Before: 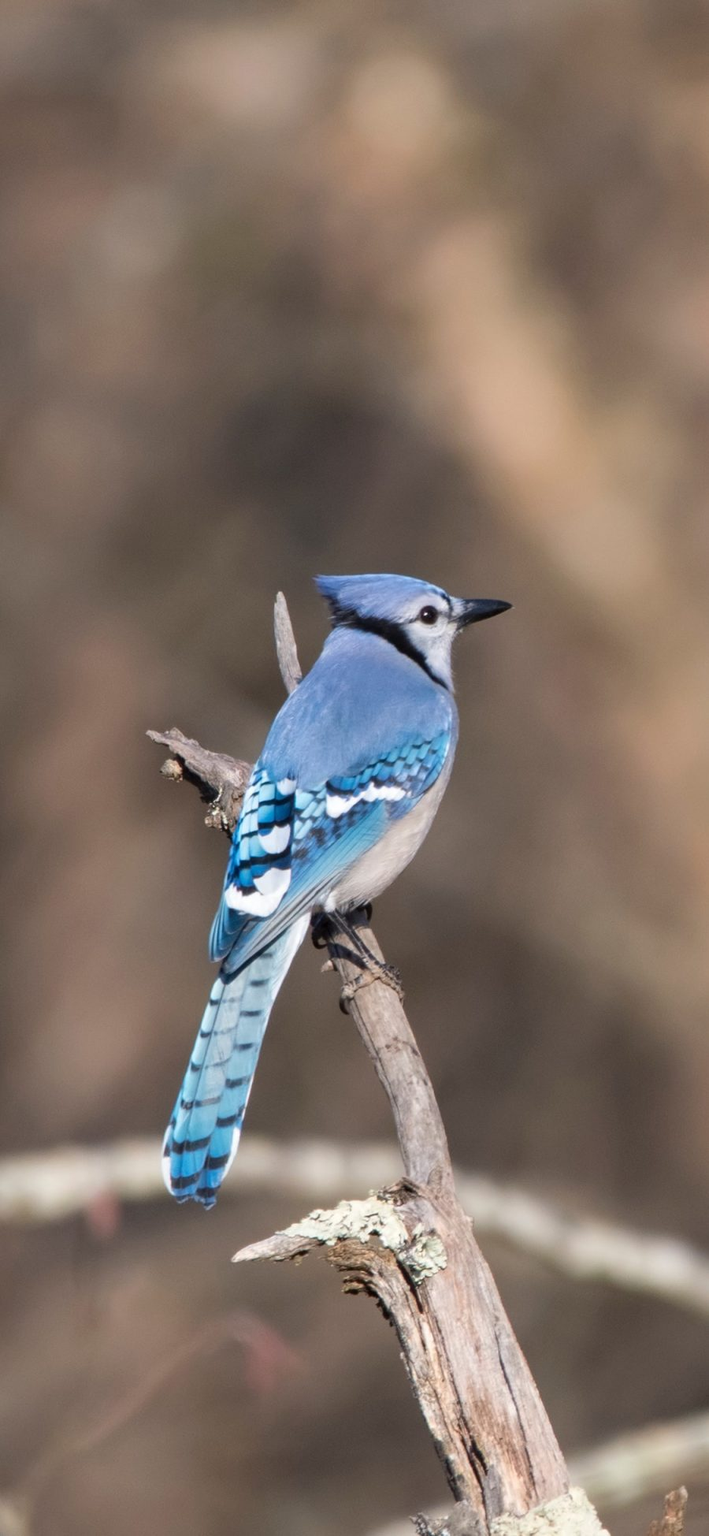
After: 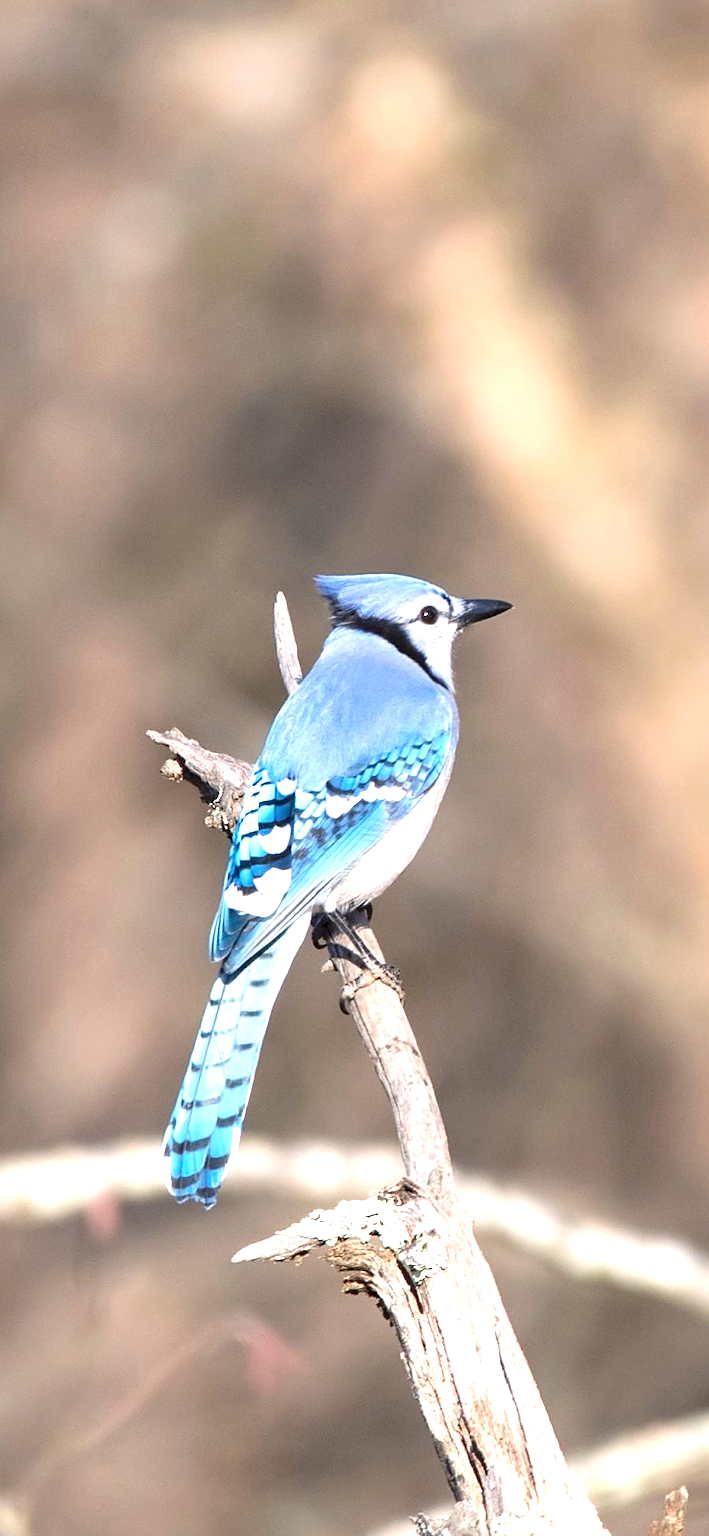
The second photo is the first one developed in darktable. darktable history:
exposure: black level correction 0, exposure 1.2 EV, compensate highlight preservation false
base curve: curves: ch0 [(0, 0) (0.283, 0.295) (1, 1)], preserve colors none
sharpen: on, module defaults
